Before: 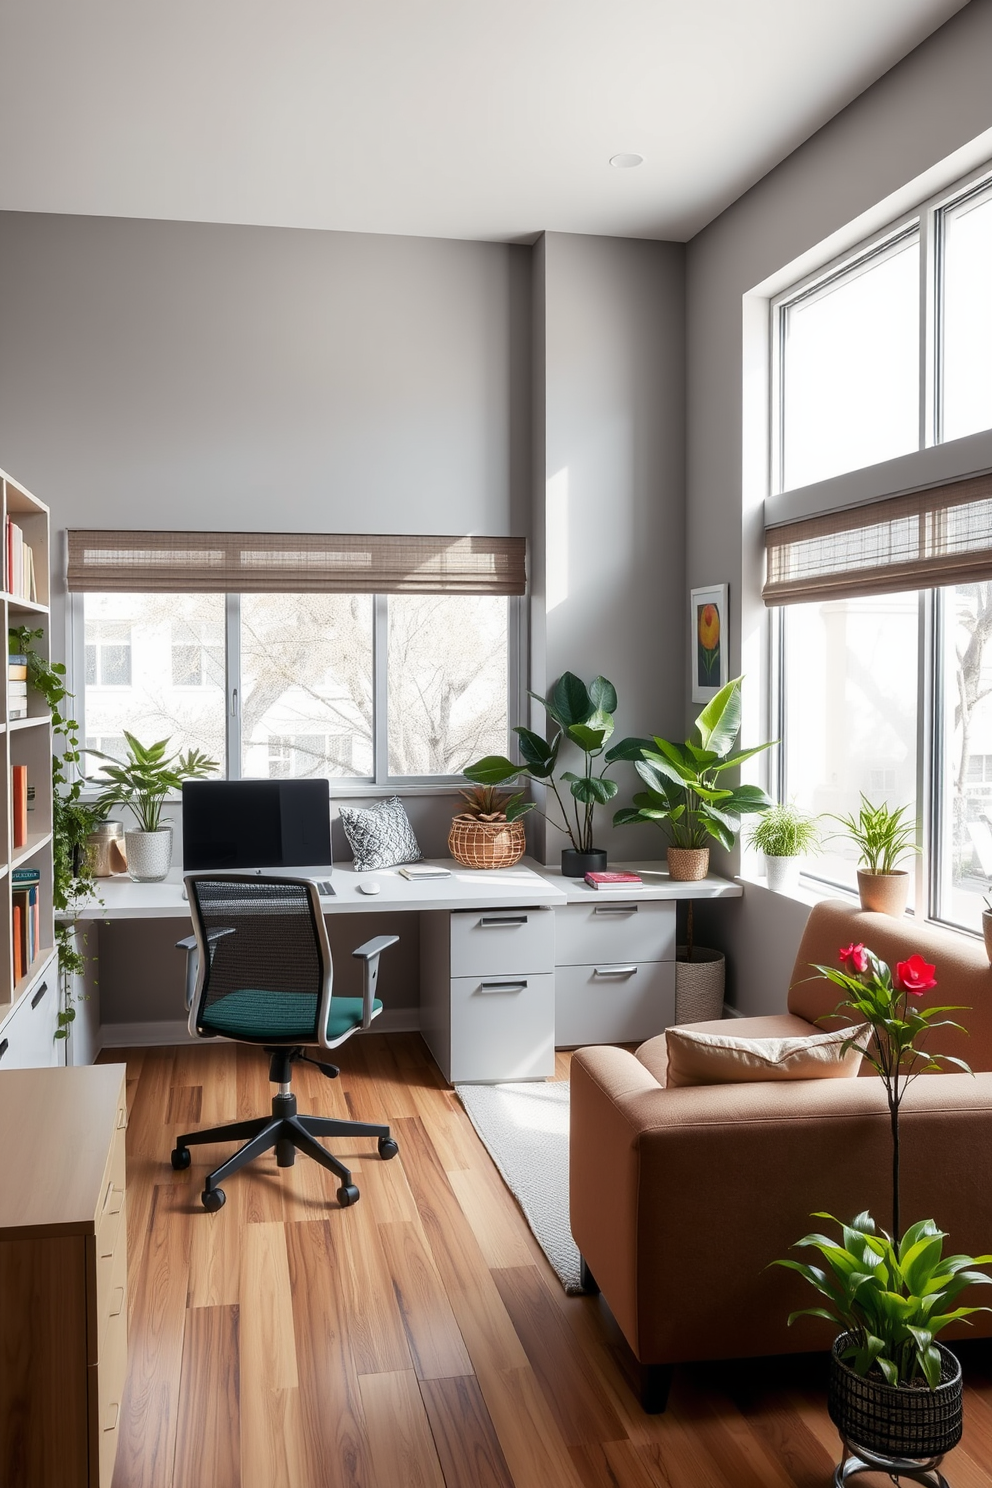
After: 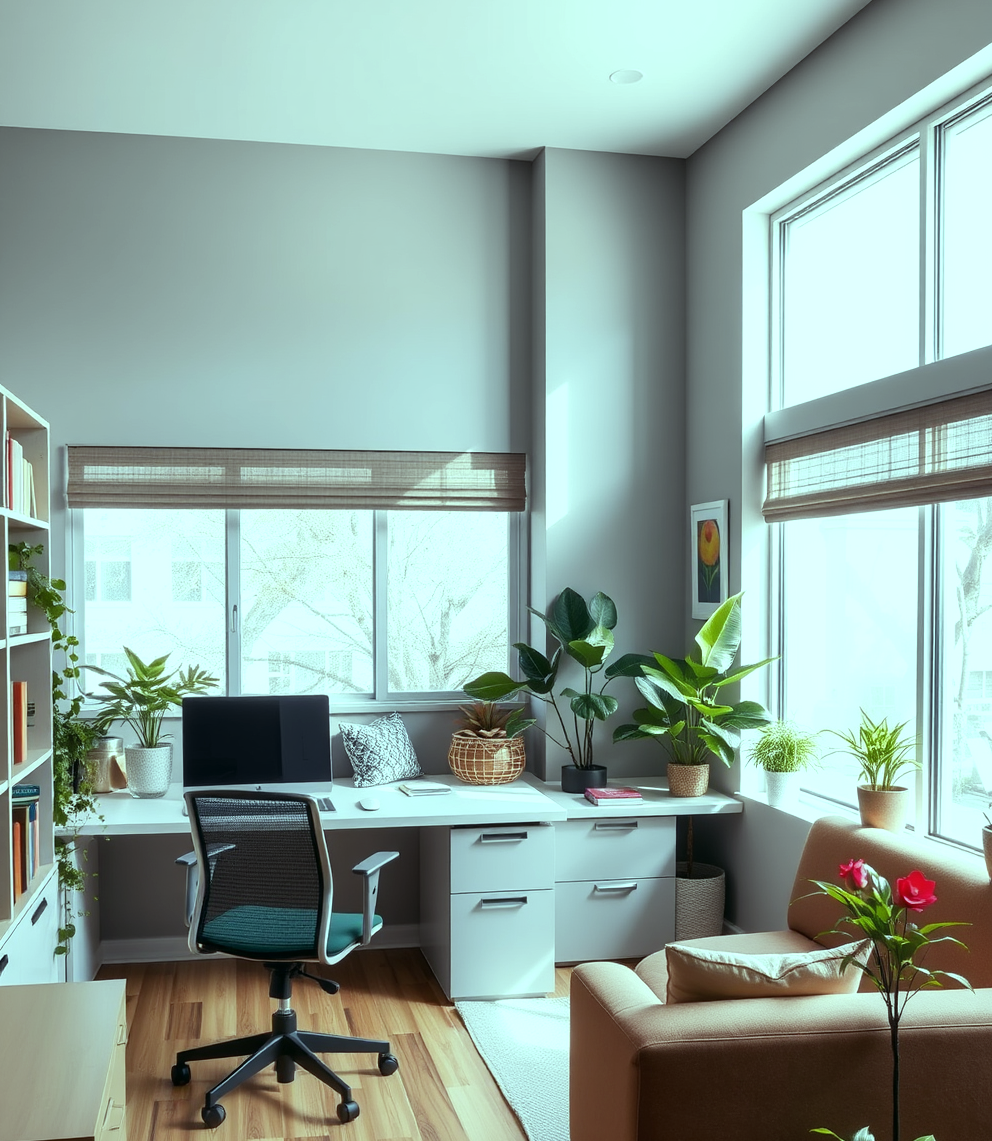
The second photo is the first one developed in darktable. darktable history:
color balance: mode lift, gamma, gain (sRGB), lift [0.997, 0.979, 1.021, 1.011], gamma [1, 1.084, 0.916, 0.998], gain [1, 0.87, 1.13, 1.101], contrast 4.55%, contrast fulcrum 38.24%, output saturation 104.09%
crop: top 5.667%, bottom 17.637%
